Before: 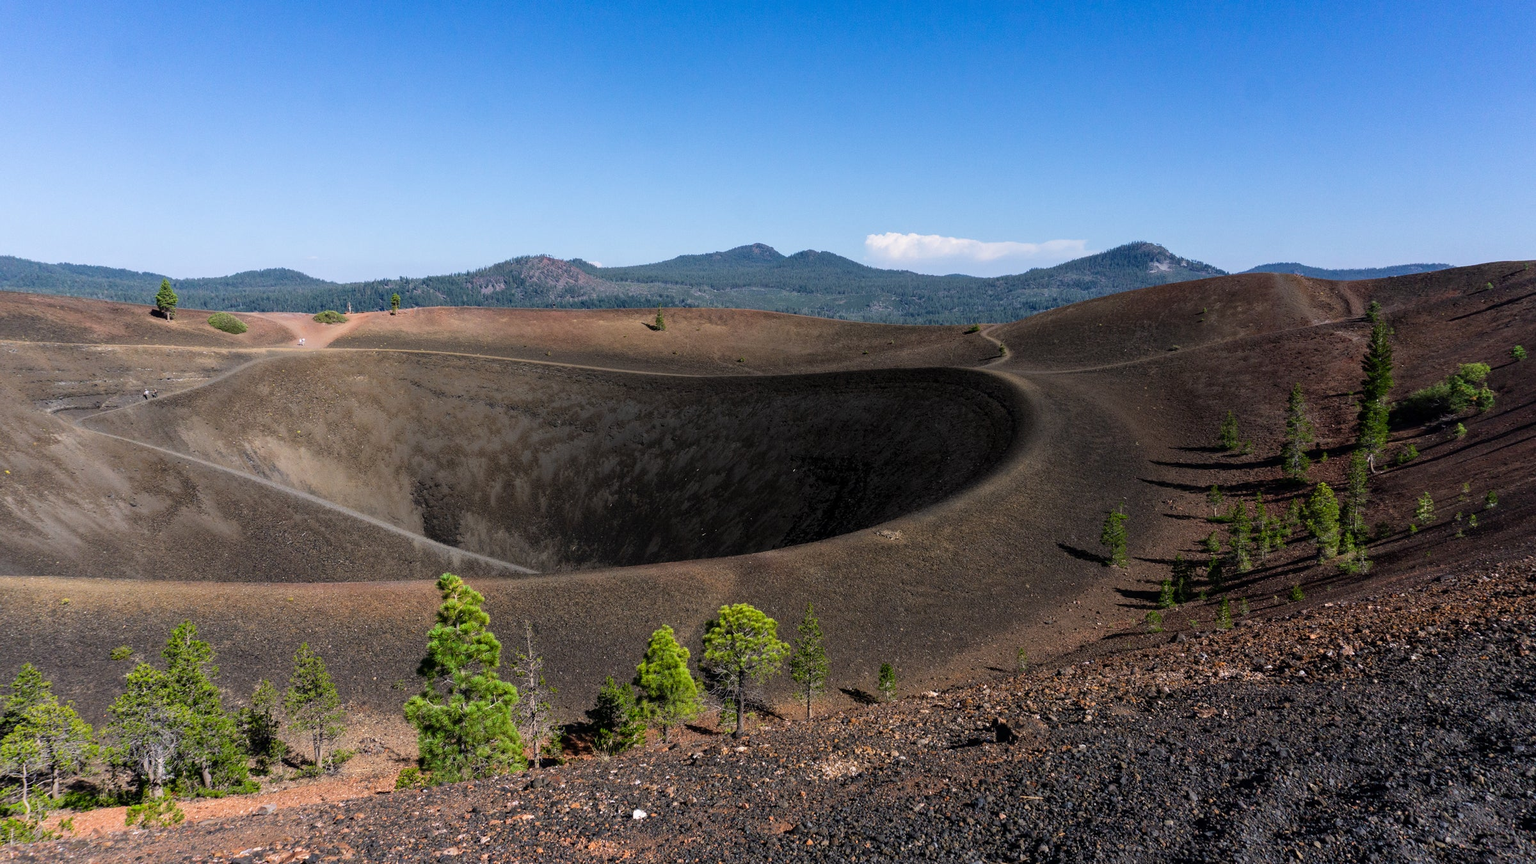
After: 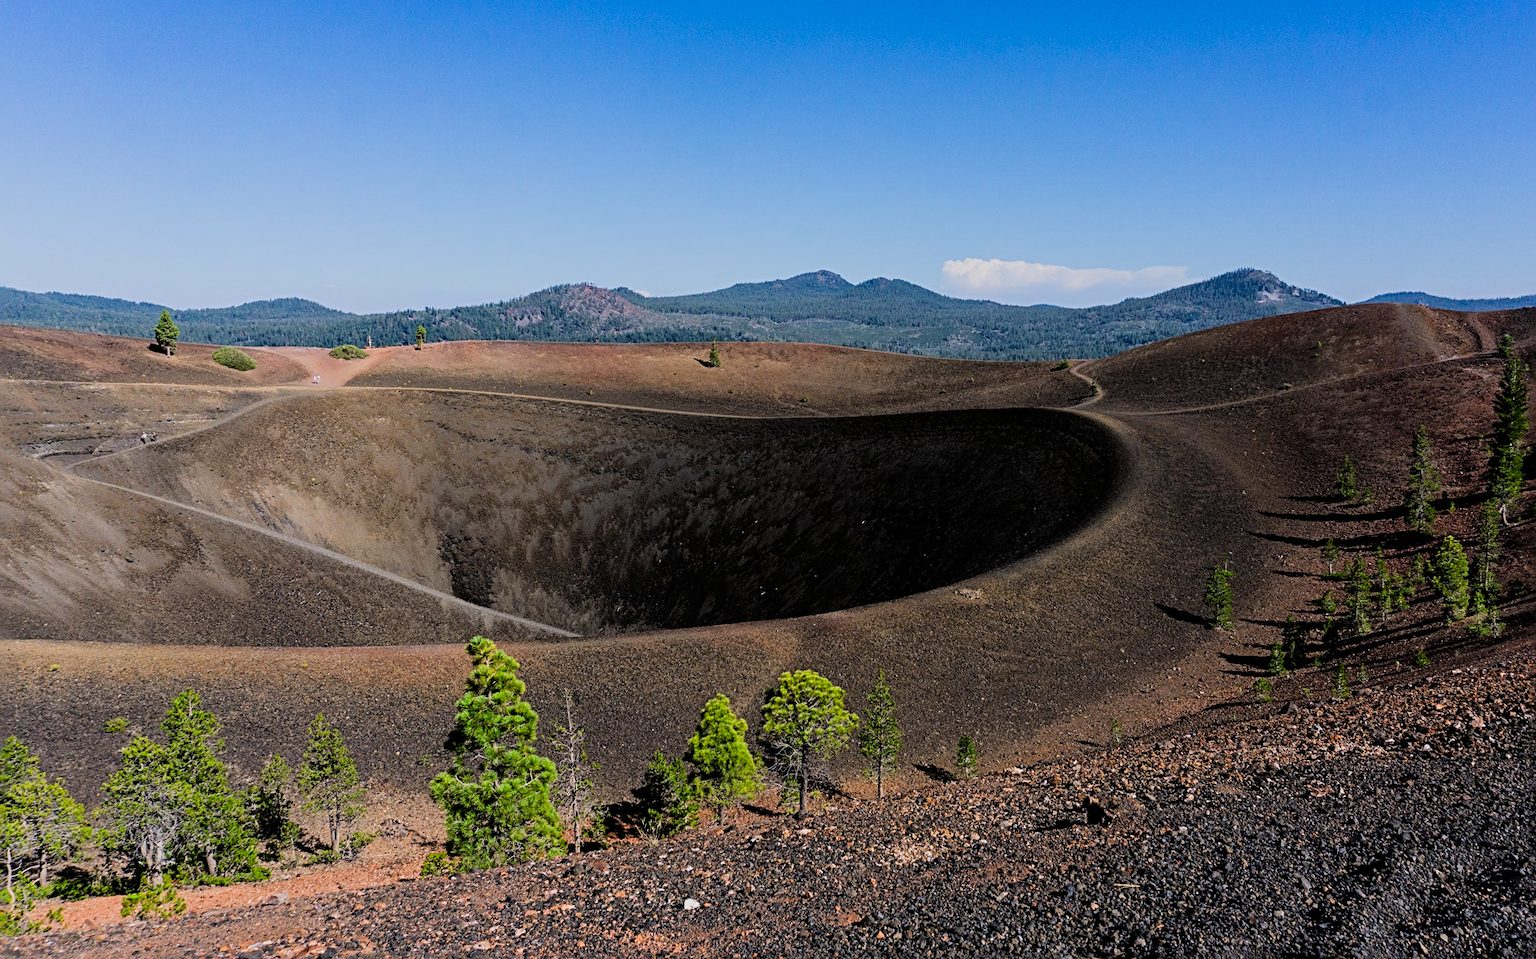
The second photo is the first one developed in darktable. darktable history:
contrast brightness saturation: contrast 0.1, brightness 0.02, saturation 0.02
sharpen: radius 4
crop and rotate: left 1.088%, right 8.807%
color contrast: green-magenta contrast 1.2, blue-yellow contrast 1.2
filmic rgb: black relative exposure -7.65 EV, white relative exposure 4.56 EV, hardness 3.61
